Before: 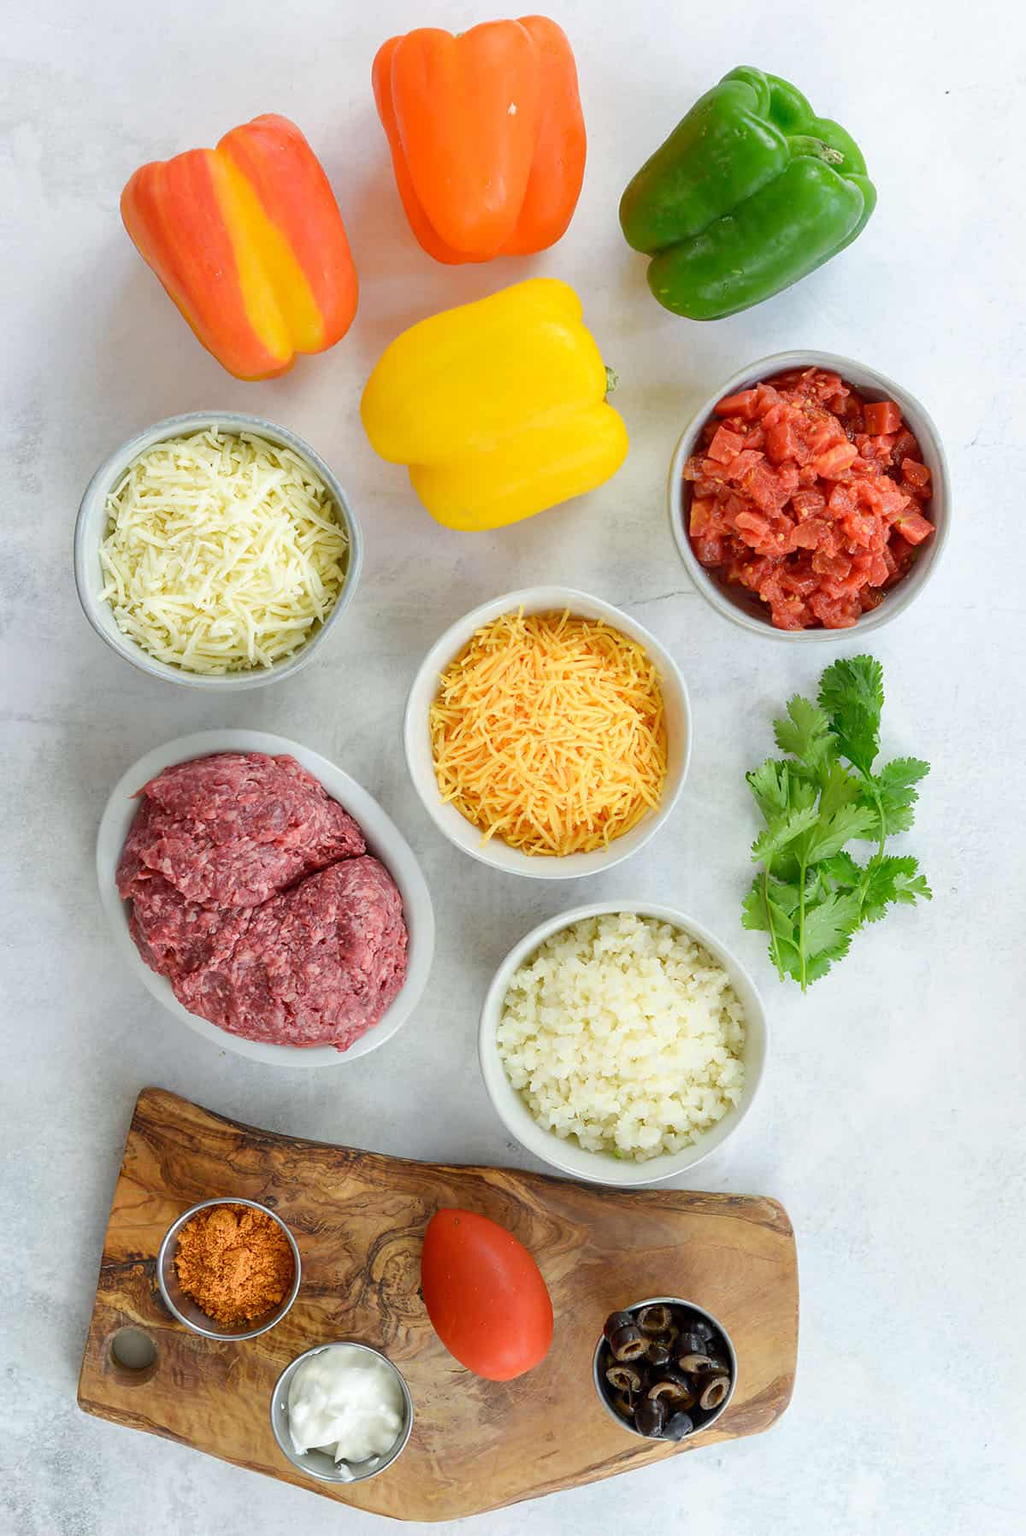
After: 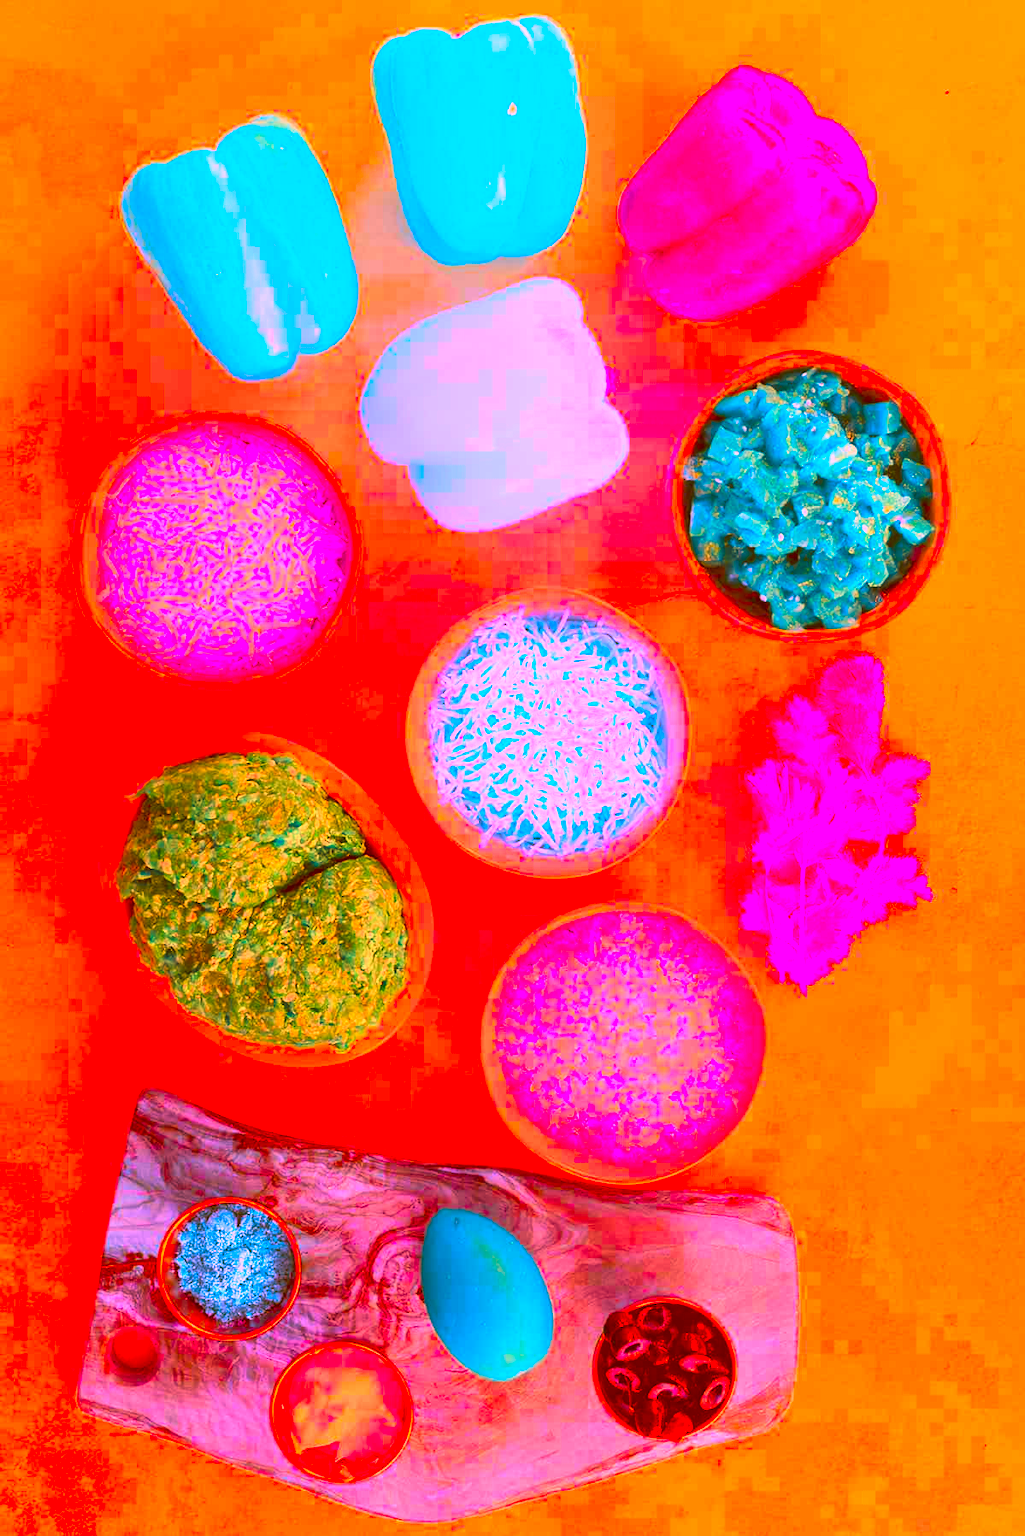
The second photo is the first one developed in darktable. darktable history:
color correction: highlights a* -39.68, highlights b* -40, shadows a* -40, shadows b* -40, saturation -3
exposure: black level correction 0, exposure 0.7 EV, compensate exposure bias true, compensate highlight preservation false
